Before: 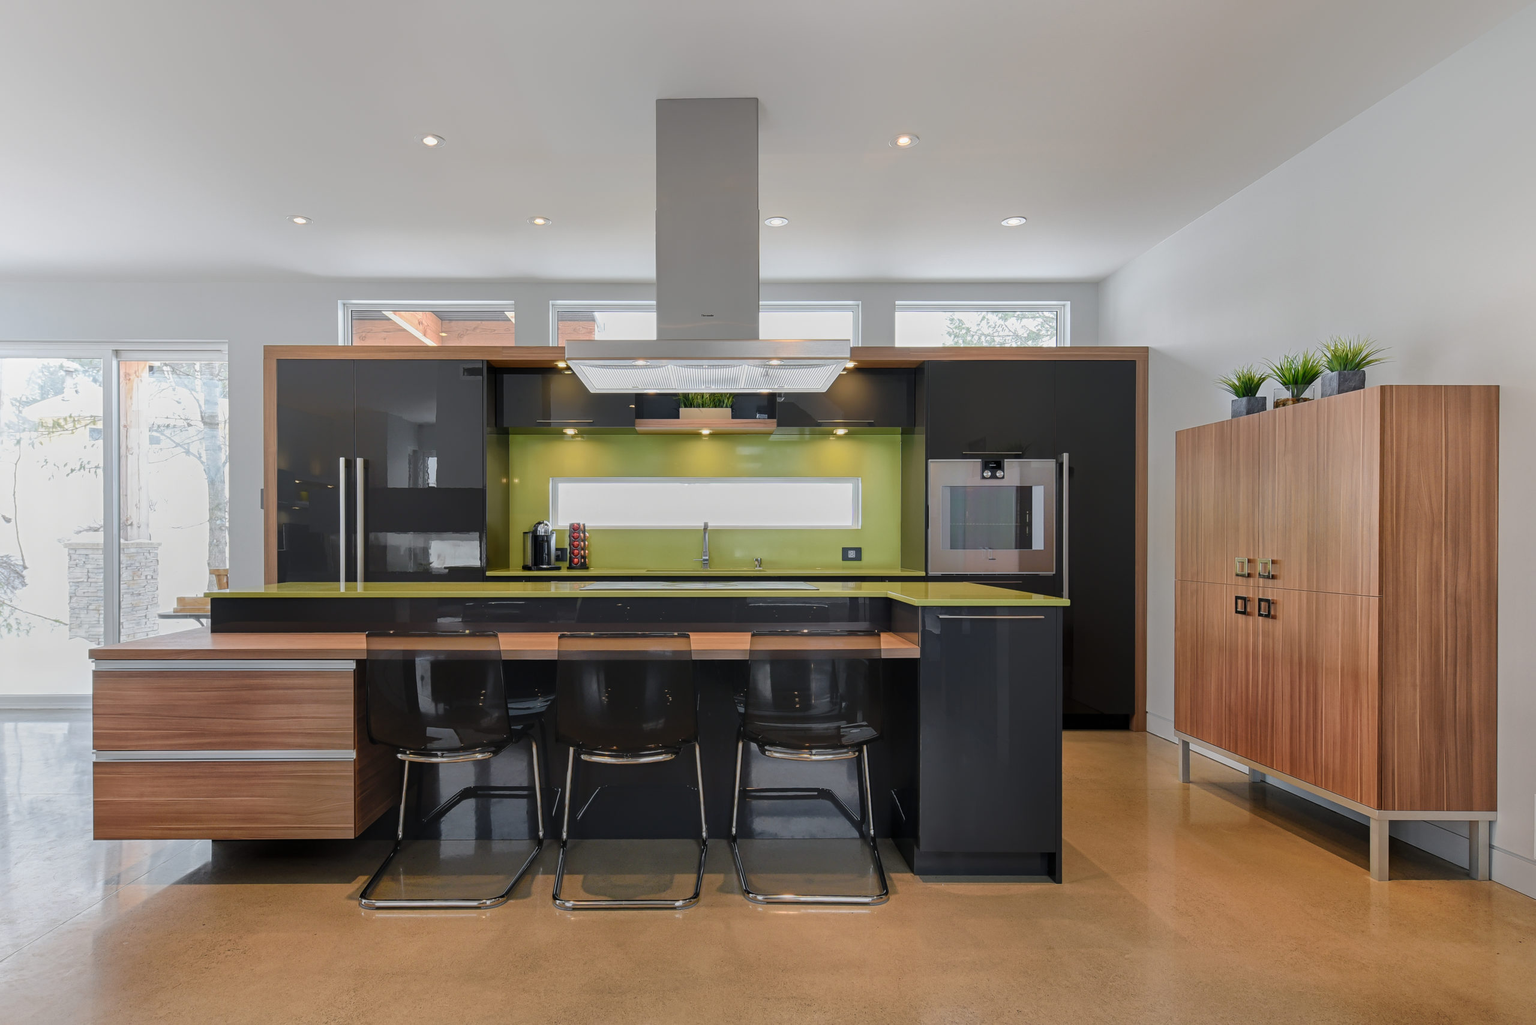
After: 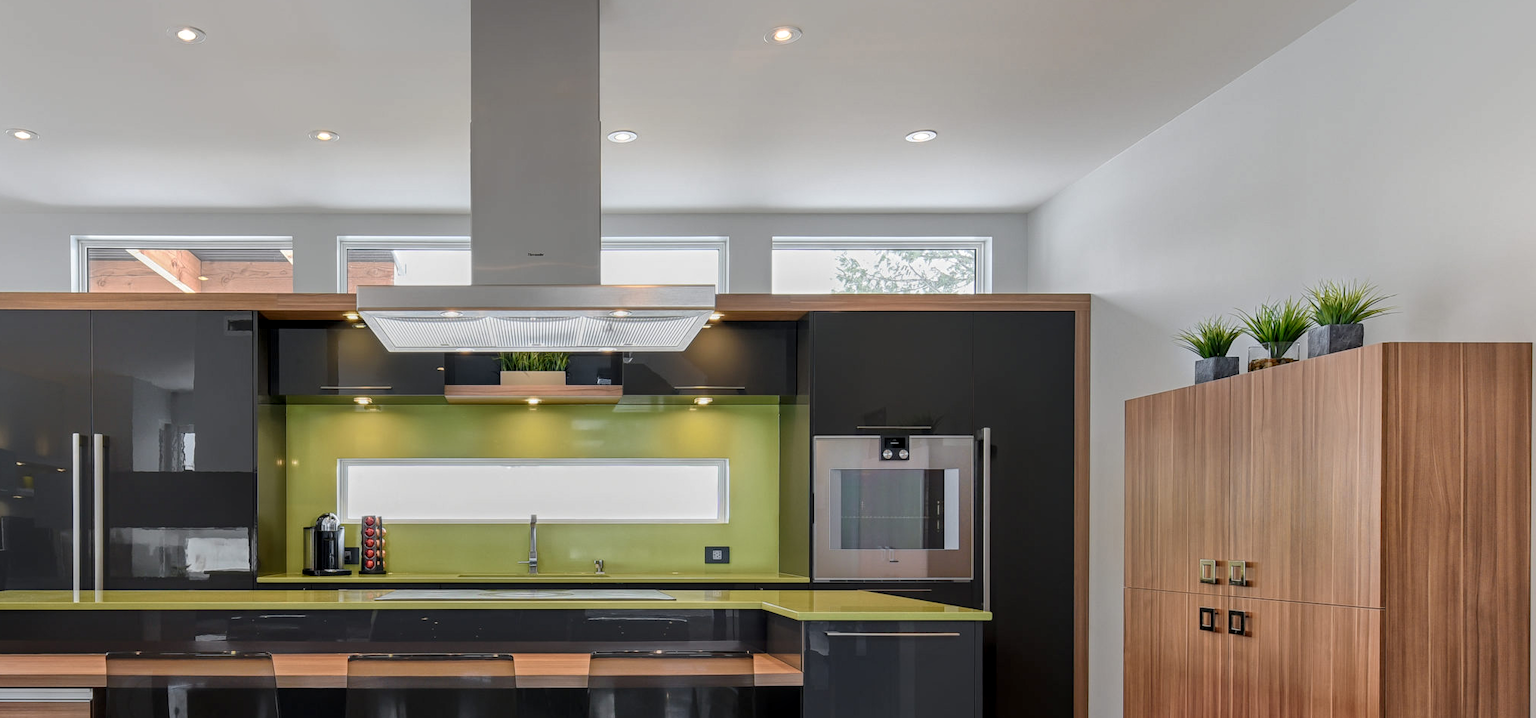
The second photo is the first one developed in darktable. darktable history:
crop: left 18.38%, top 11.092%, right 2.134%, bottom 33.217%
local contrast: detail 130%
